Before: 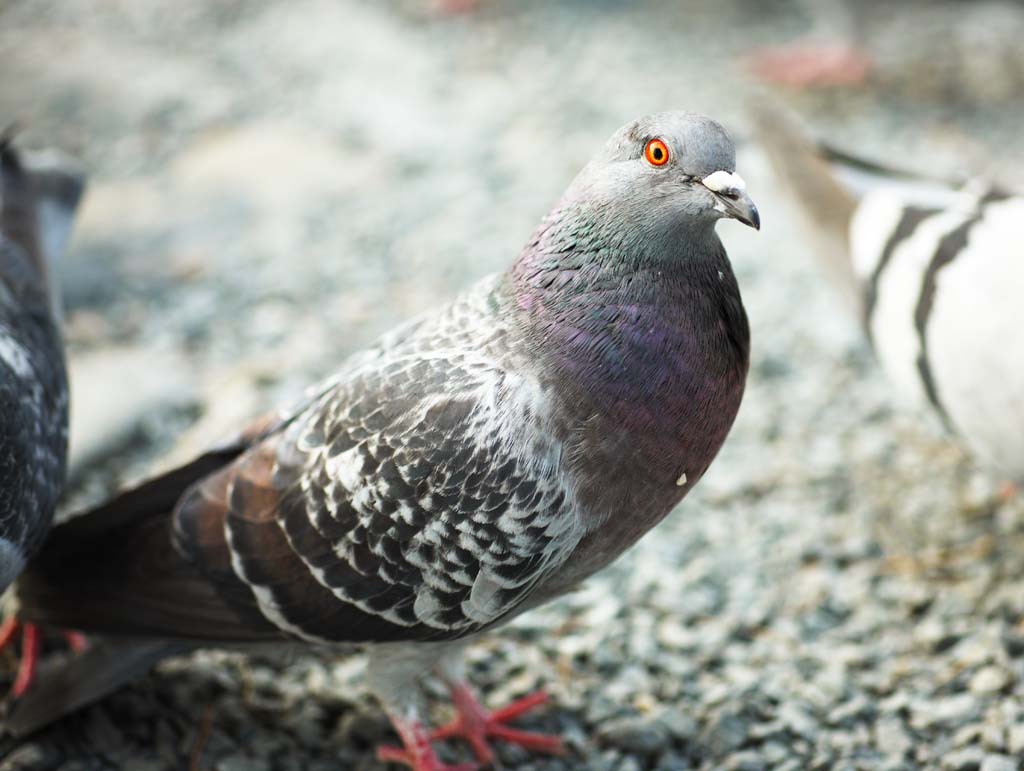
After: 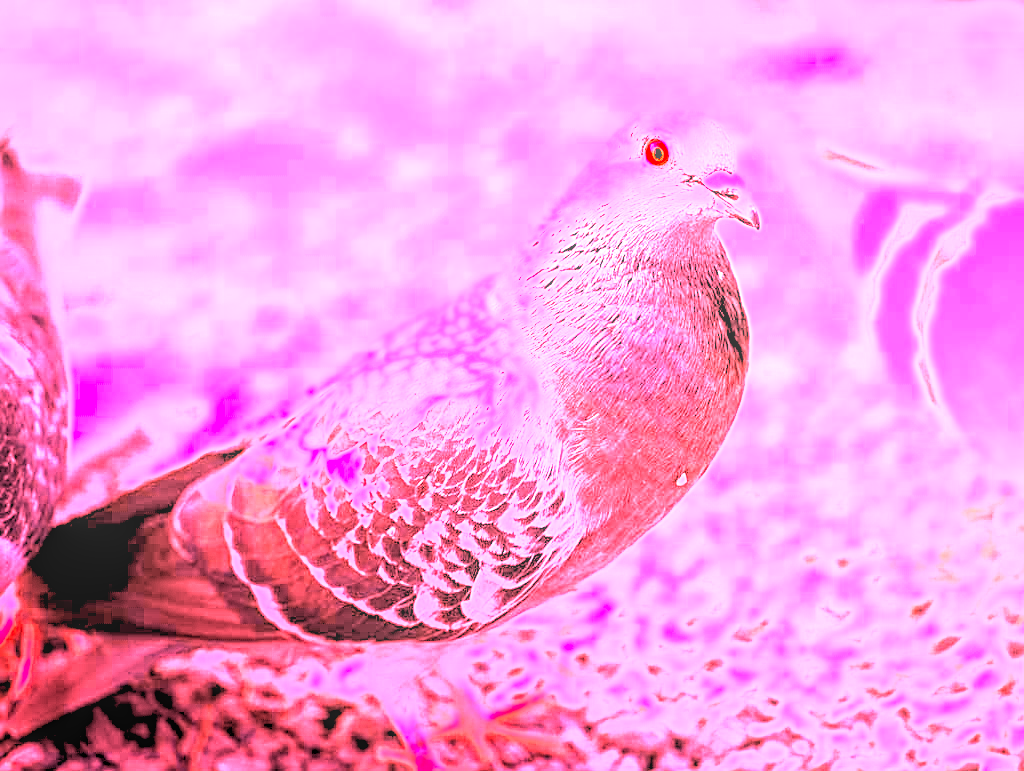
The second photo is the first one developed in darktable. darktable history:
rgb levels: levels [[0.029, 0.461, 0.922], [0, 0.5, 1], [0, 0.5, 1]]
exposure: black level correction 0.001, exposure 0.5 EV, compensate exposure bias true, compensate highlight preservation false
sharpen: on, module defaults
local contrast: detail 130%
white balance: red 4.26, blue 1.802
